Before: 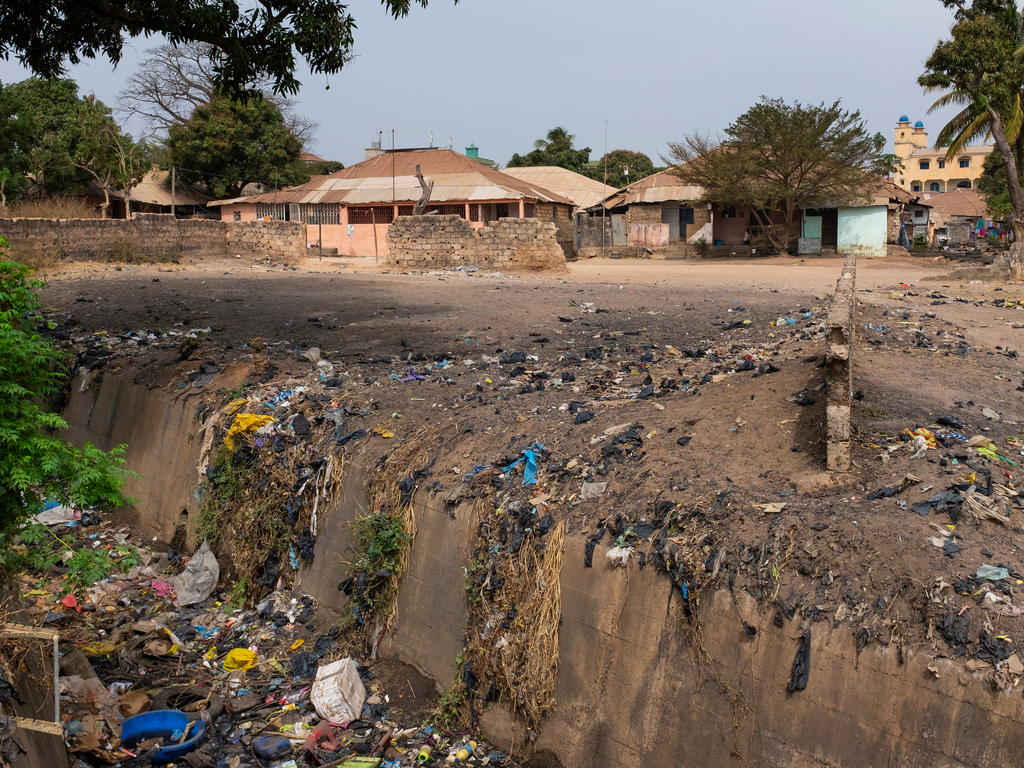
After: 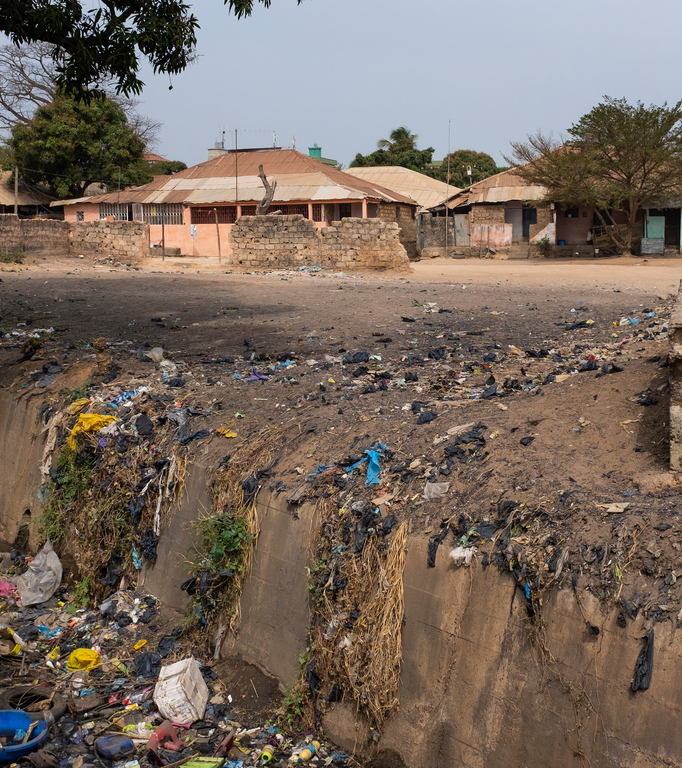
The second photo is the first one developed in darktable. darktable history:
crop and rotate: left 15.358%, right 18.015%
